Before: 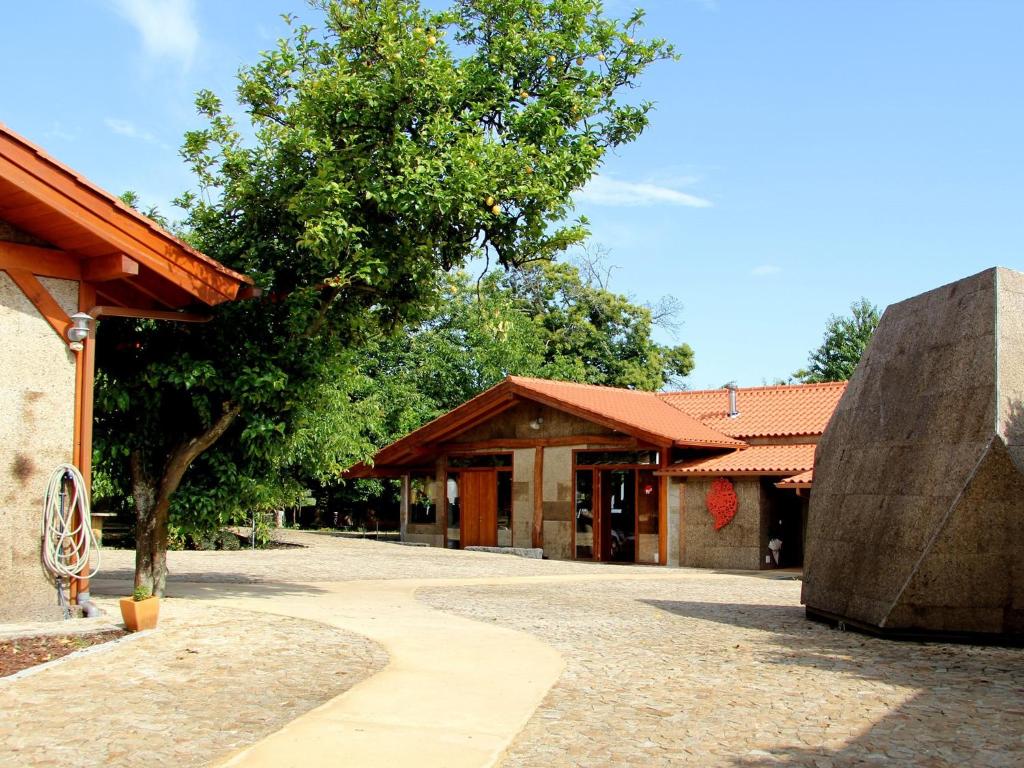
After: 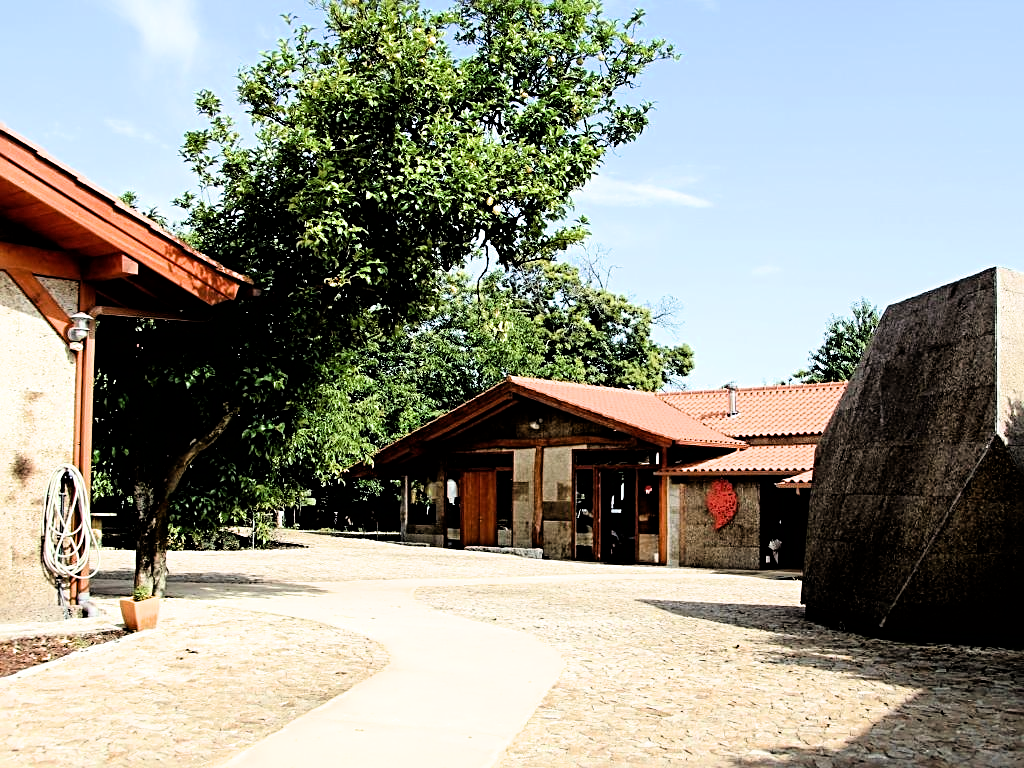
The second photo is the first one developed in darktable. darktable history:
sharpen: radius 3.119
filmic rgb: black relative exposure -3.75 EV, white relative exposure 2.4 EV, dynamic range scaling -50%, hardness 3.42, latitude 30%, contrast 1.8
